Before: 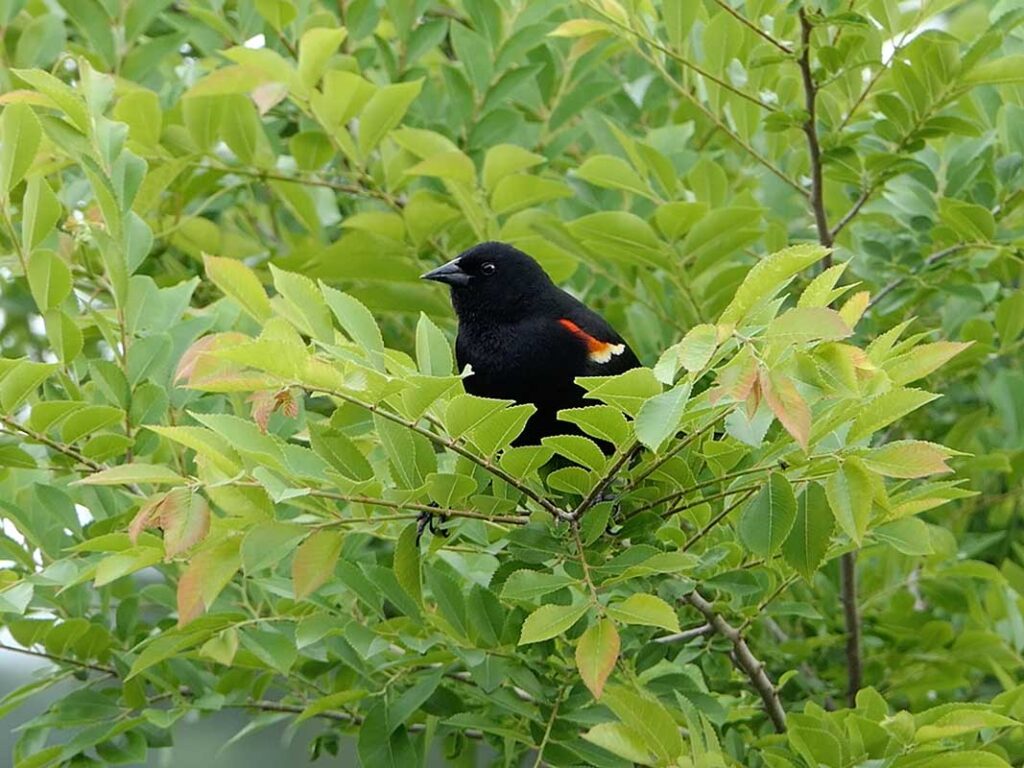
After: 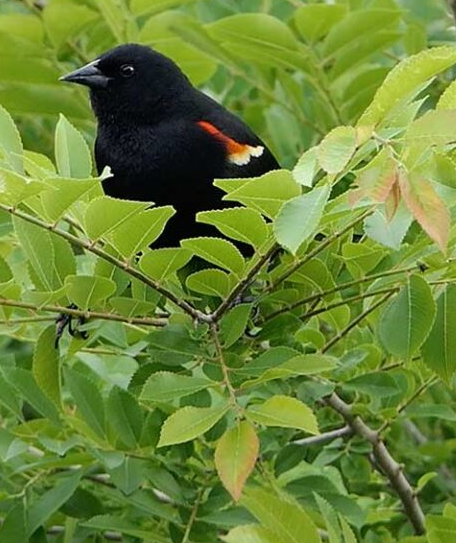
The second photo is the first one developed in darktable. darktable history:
crop: left 35.346%, top 25.848%, right 20.026%, bottom 3.393%
